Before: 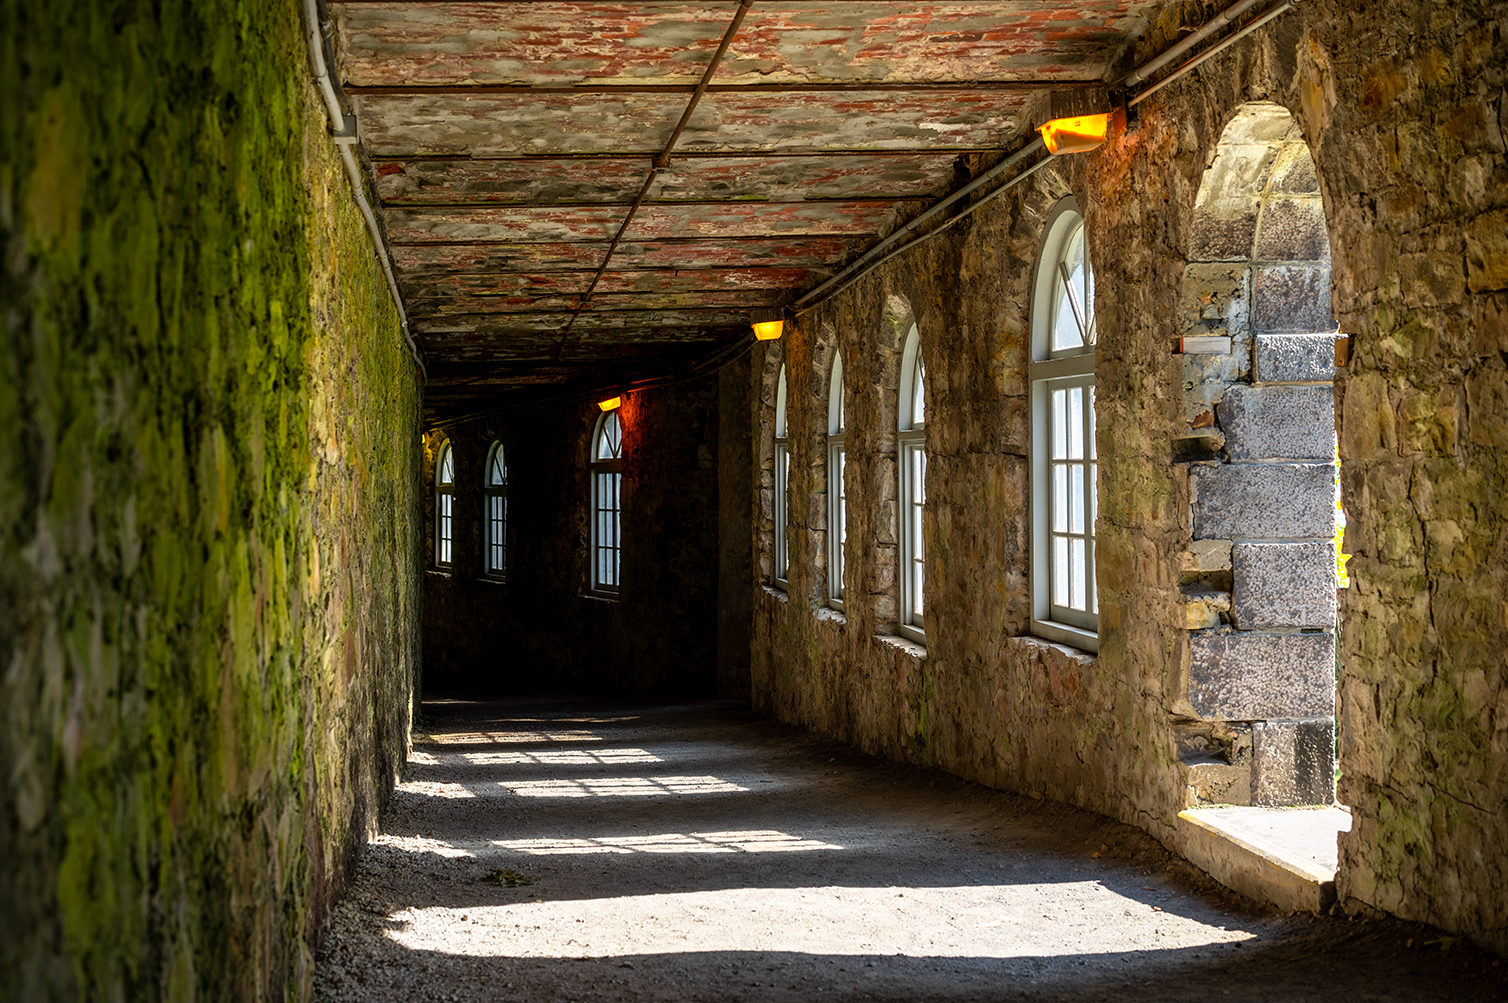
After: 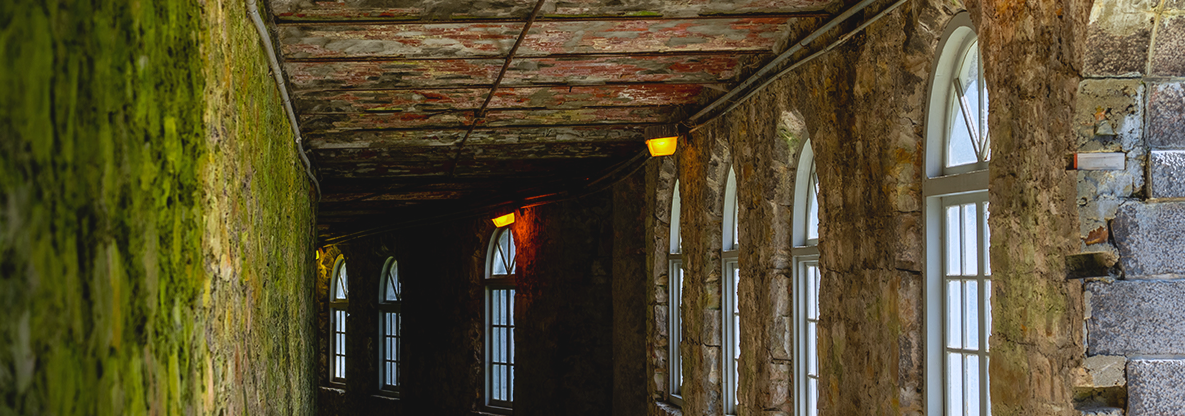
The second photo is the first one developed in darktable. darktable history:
crop: left 7.036%, top 18.398%, right 14.379%, bottom 40.043%
white balance: red 0.954, blue 1.079
contrast brightness saturation: contrast -0.11
